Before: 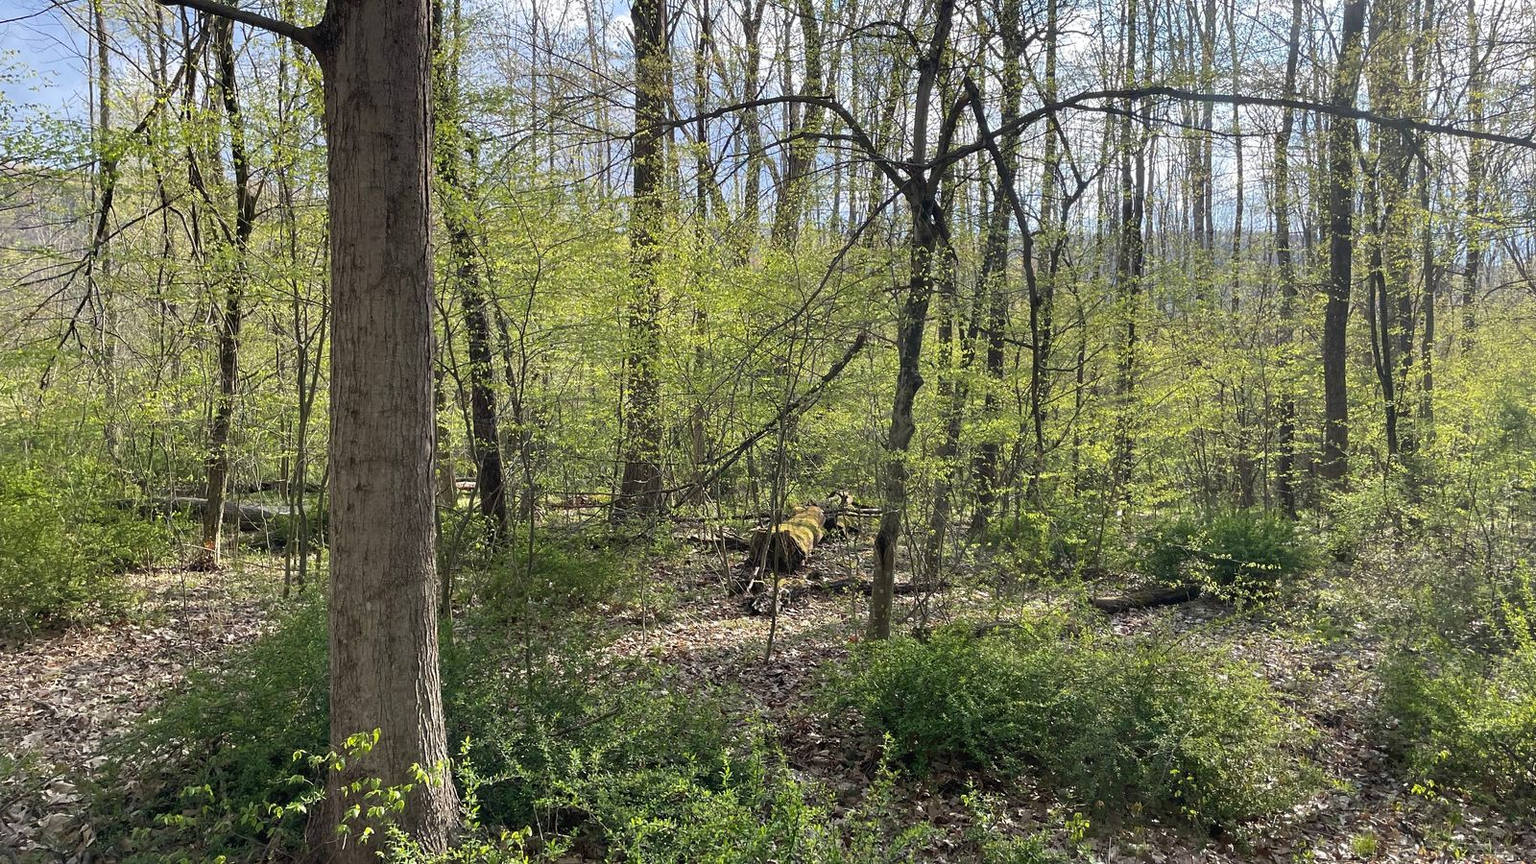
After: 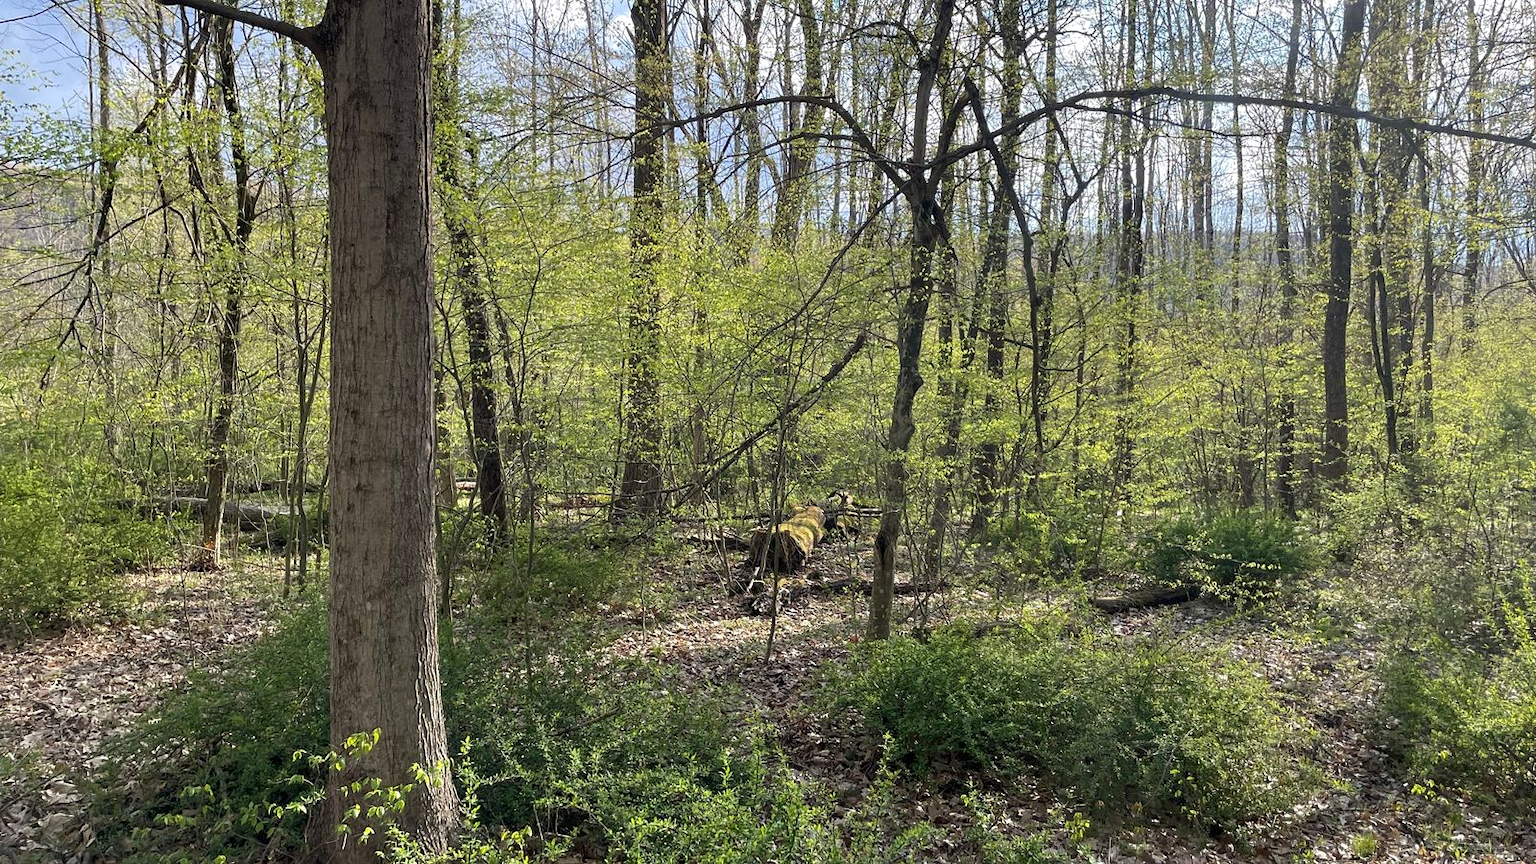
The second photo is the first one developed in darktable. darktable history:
local contrast: highlights 106%, shadows 98%, detail 120%, midtone range 0.2
